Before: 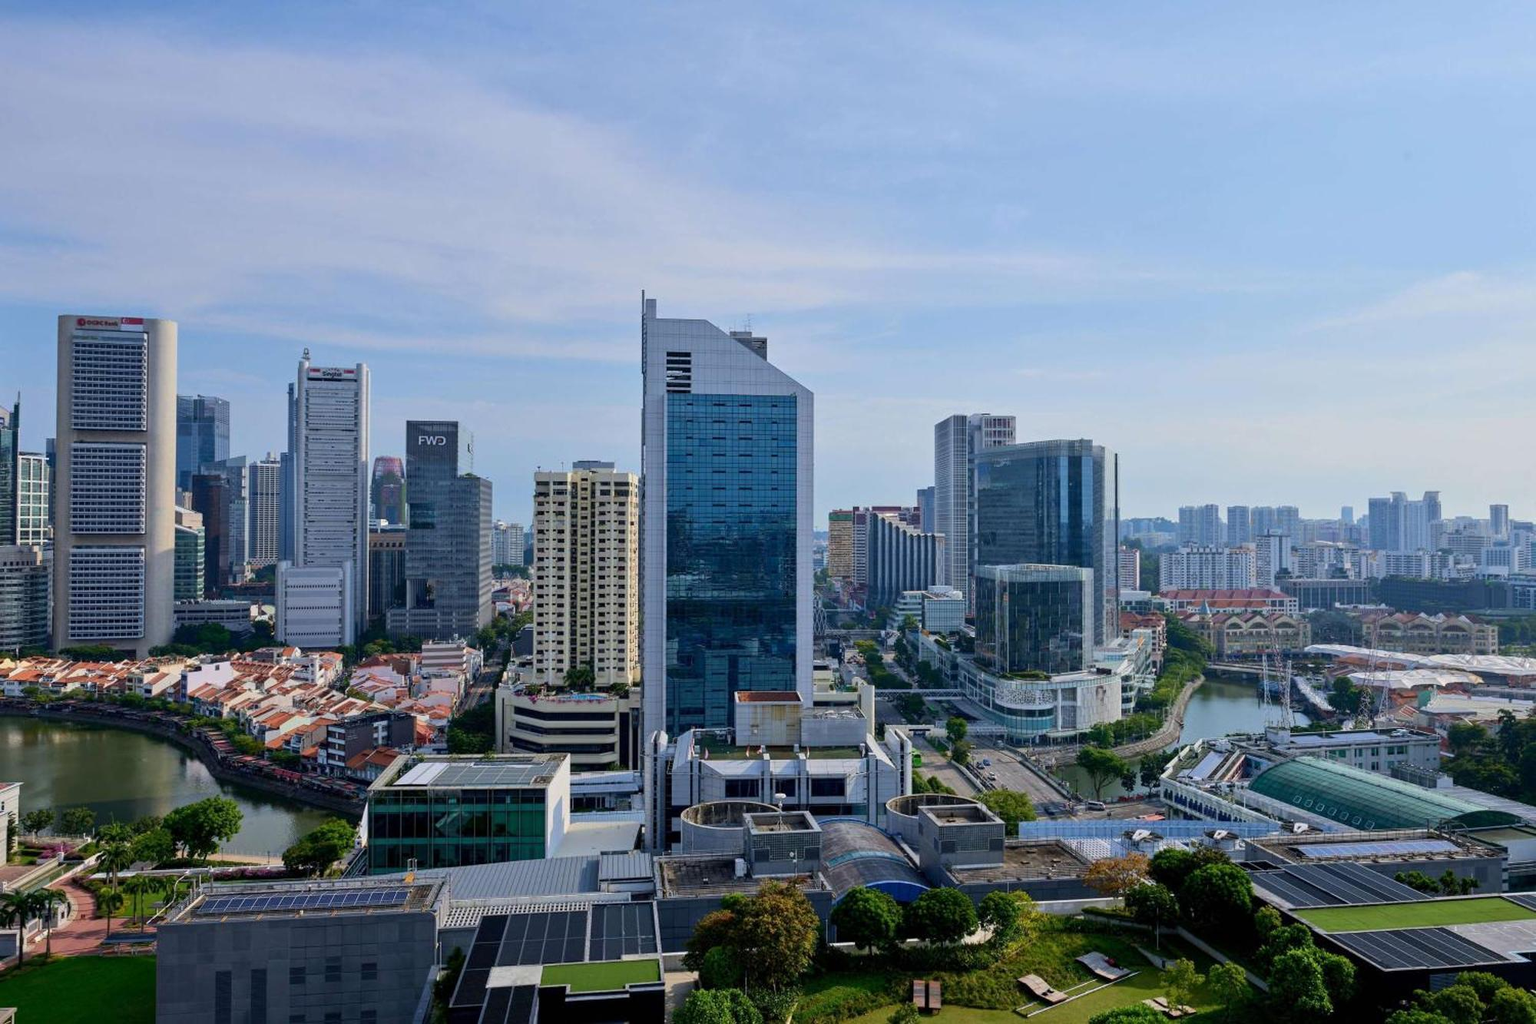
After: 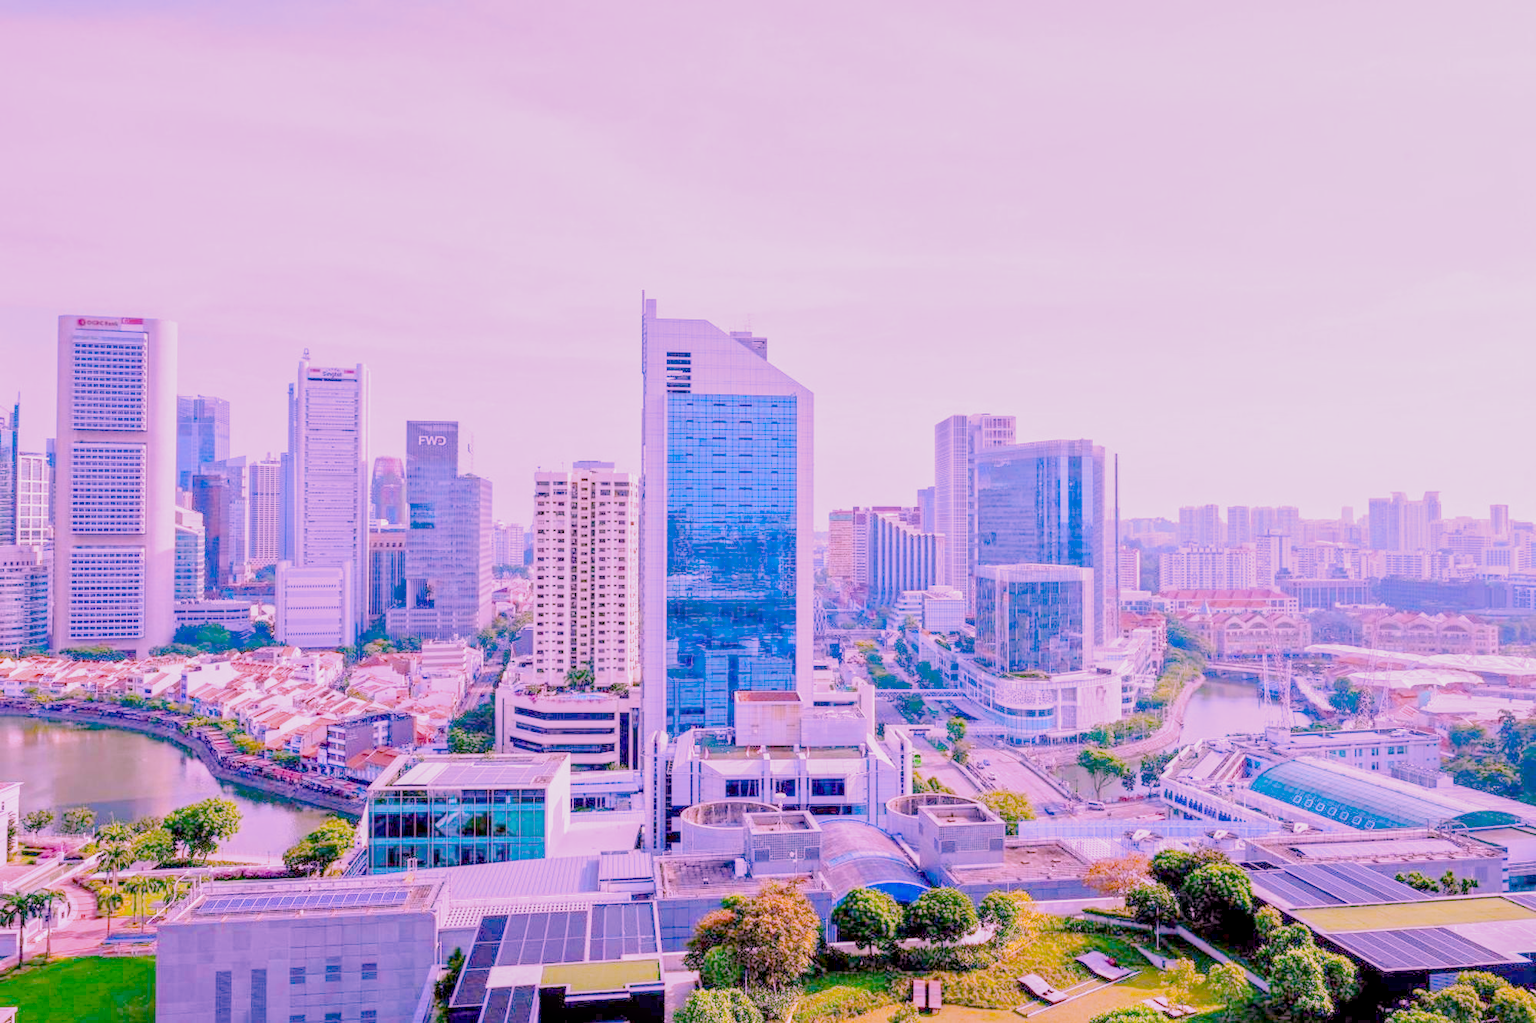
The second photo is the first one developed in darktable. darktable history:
raw chromatic aberrations: on, module defaults
exposure: black level correction 0.001, exposure 0.5 EV, compensate exposure bias true, compensate highlight preservation false
filmic rgb: black relative exposure -7.65 EV, white relative exposure 4.56 EV, hardness 3.61
highlight reconstruction: method reconstruct color, iterations 1, diameter of reconstruction 64 px
hot pixels: on, module defaults
lens correction: scale 1.01, crop 1, focal 85, aperture 2.8, distance 10.02, camera "Canon EOS RP", lens "Canon RF 85mm F2 MACRO IS STM"
raw denoise: x [[0, 0.25, 0.5, 0.75, 1] ×4]
tone equalizer "mask blending: all purposes": on, module defaults
white balance: red 1.943, blue 1.803
local contrast: detail 130%
color balance rgb: linear chroma grading › global chroma 15%, perceptual saturation grading › global saturation 30%
color zones: curves: ch0 [(0.068, 0.464) (0.25, 0.5) (0.48, 0.508) (0.75, 0.536) (0.886, 0.476) (0.967, 0.456)]; ch1 [(0.066, 0.456) (0.25, 0.5) (0.616, 0.508) (0.746, 0.56) (0.934, 0.444)]
